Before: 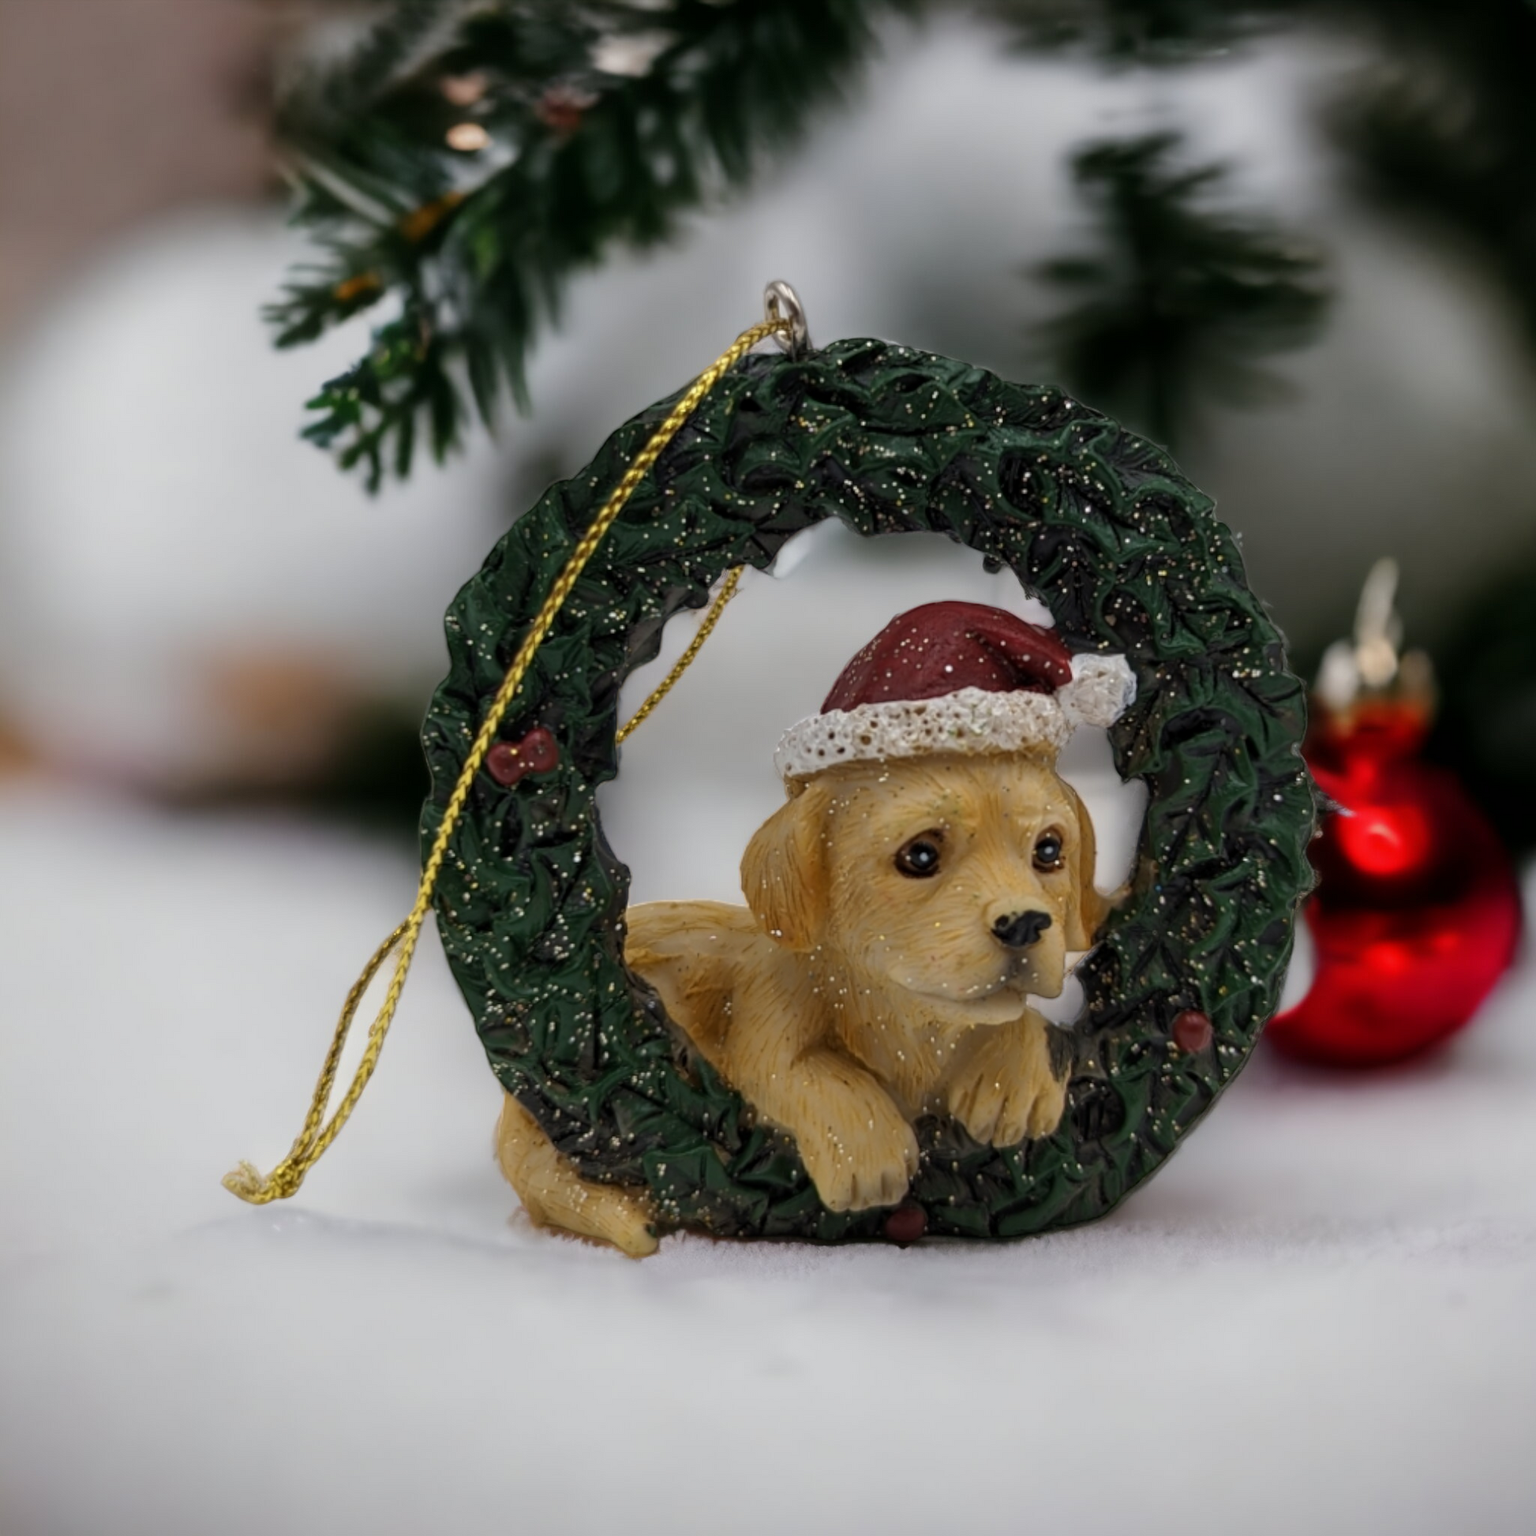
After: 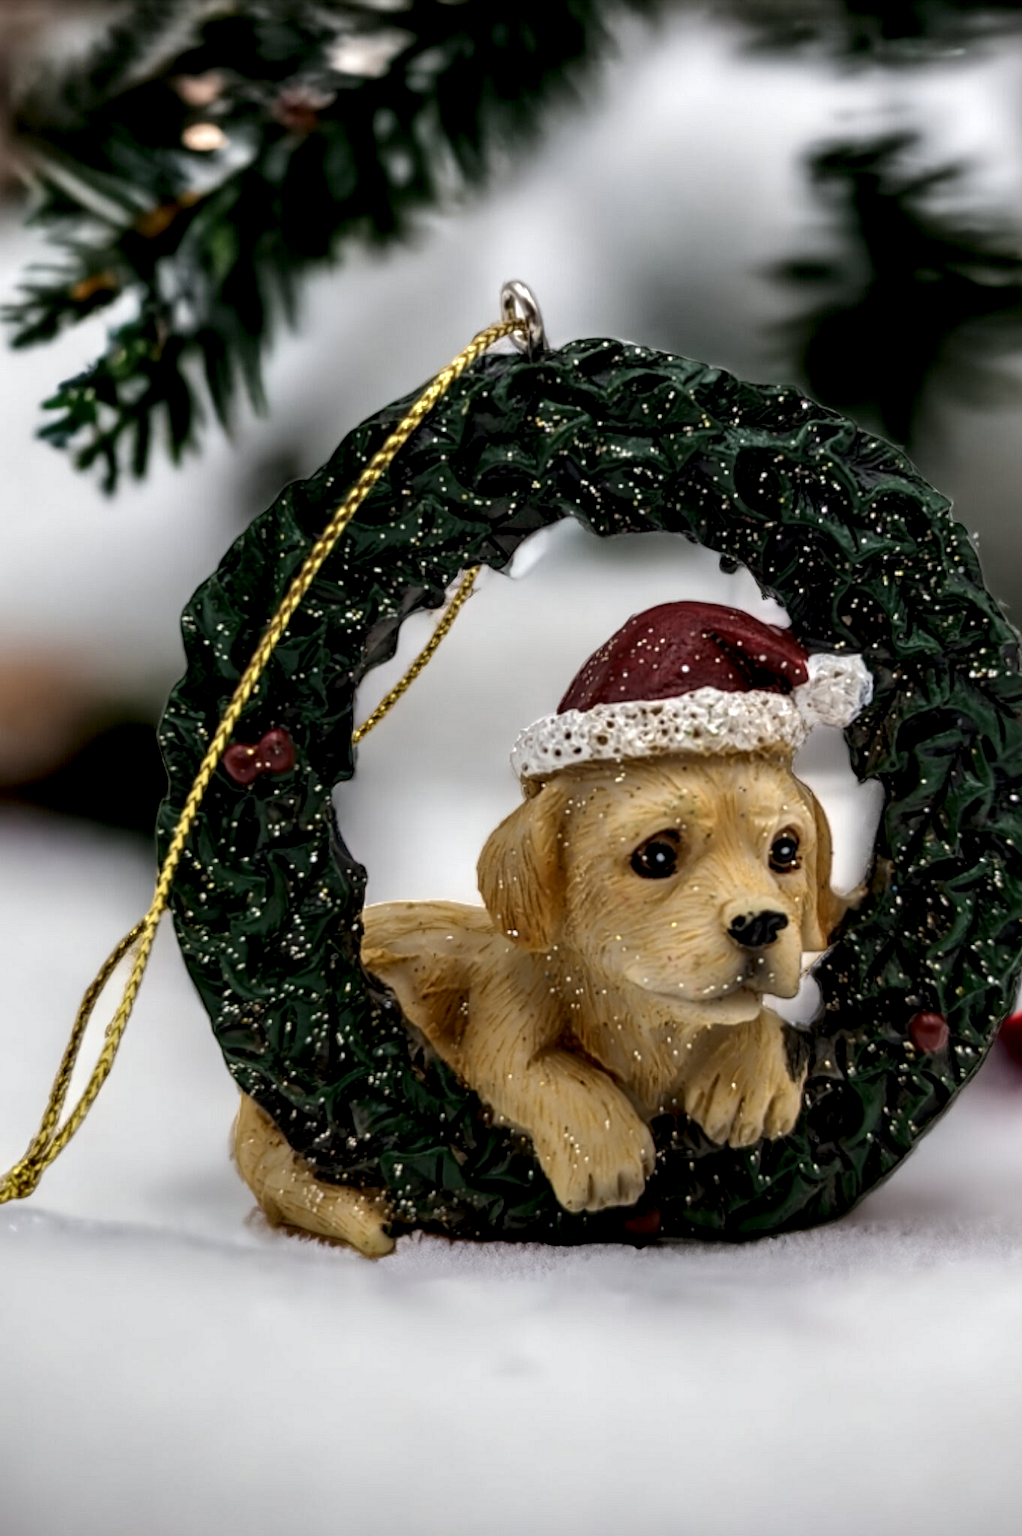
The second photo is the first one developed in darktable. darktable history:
local contrast: highlights 80%, shadows 58%, detail 174%, midtone range 0.598
crop: left 17.182%, right 16.22%
exposure: compensate exposure bias true, compensate highlight preservation false
